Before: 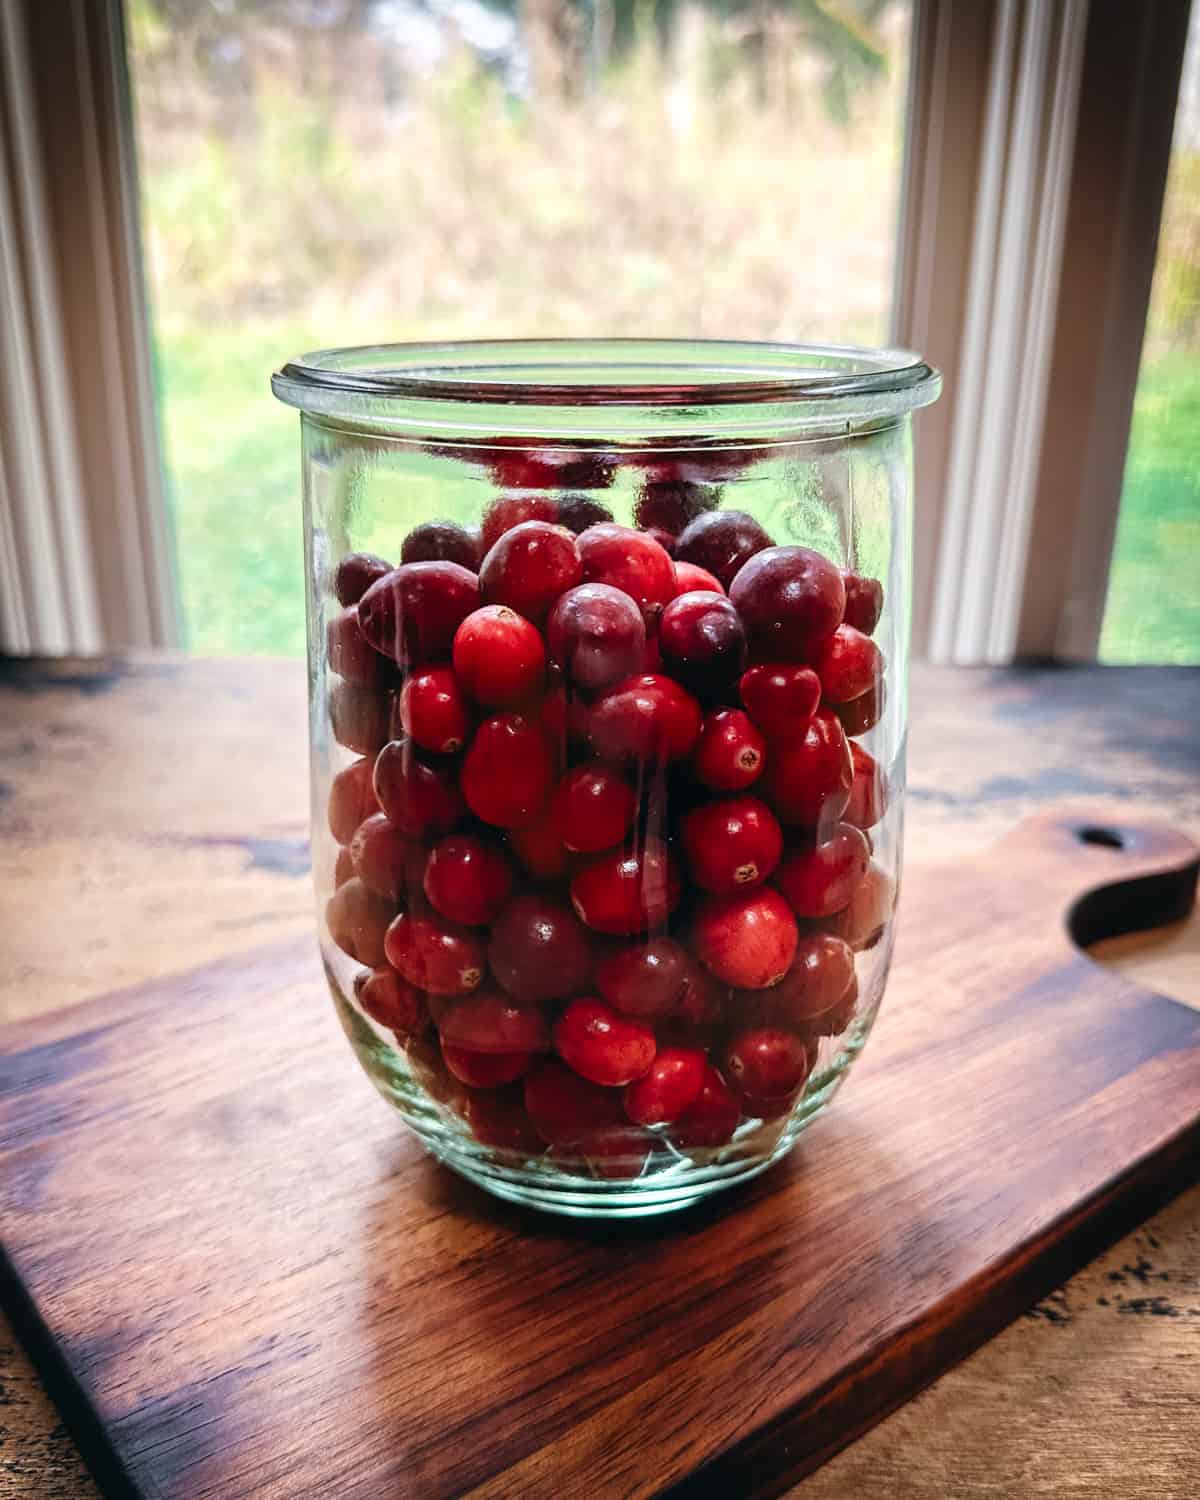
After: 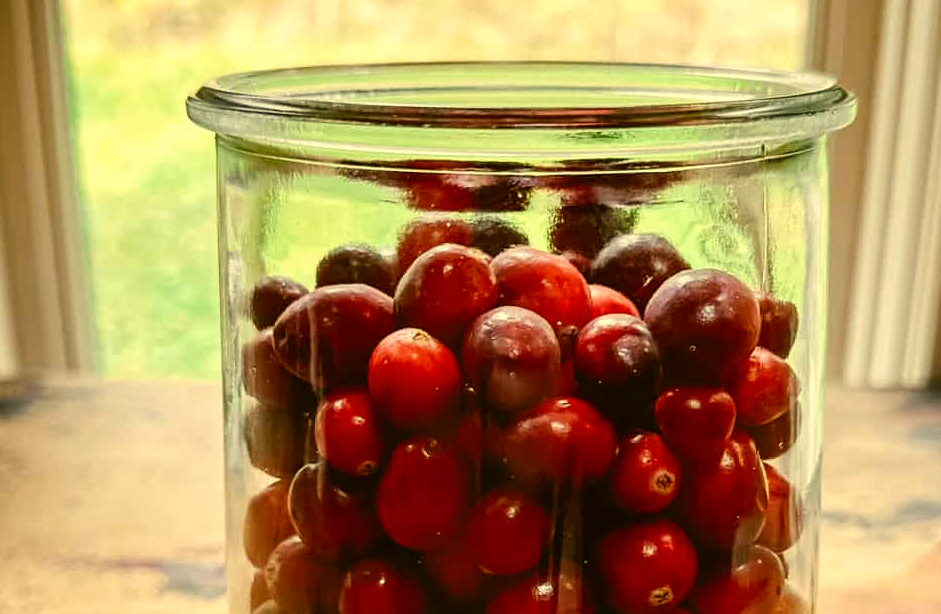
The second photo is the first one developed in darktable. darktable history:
crop: left 7.153%, top 18.482%, right 14.409%, bottom 40.573%
color correction: highlights a* 0.086, highlights b* 29.77, shadows a* -0.294, shadows b* 21.66
